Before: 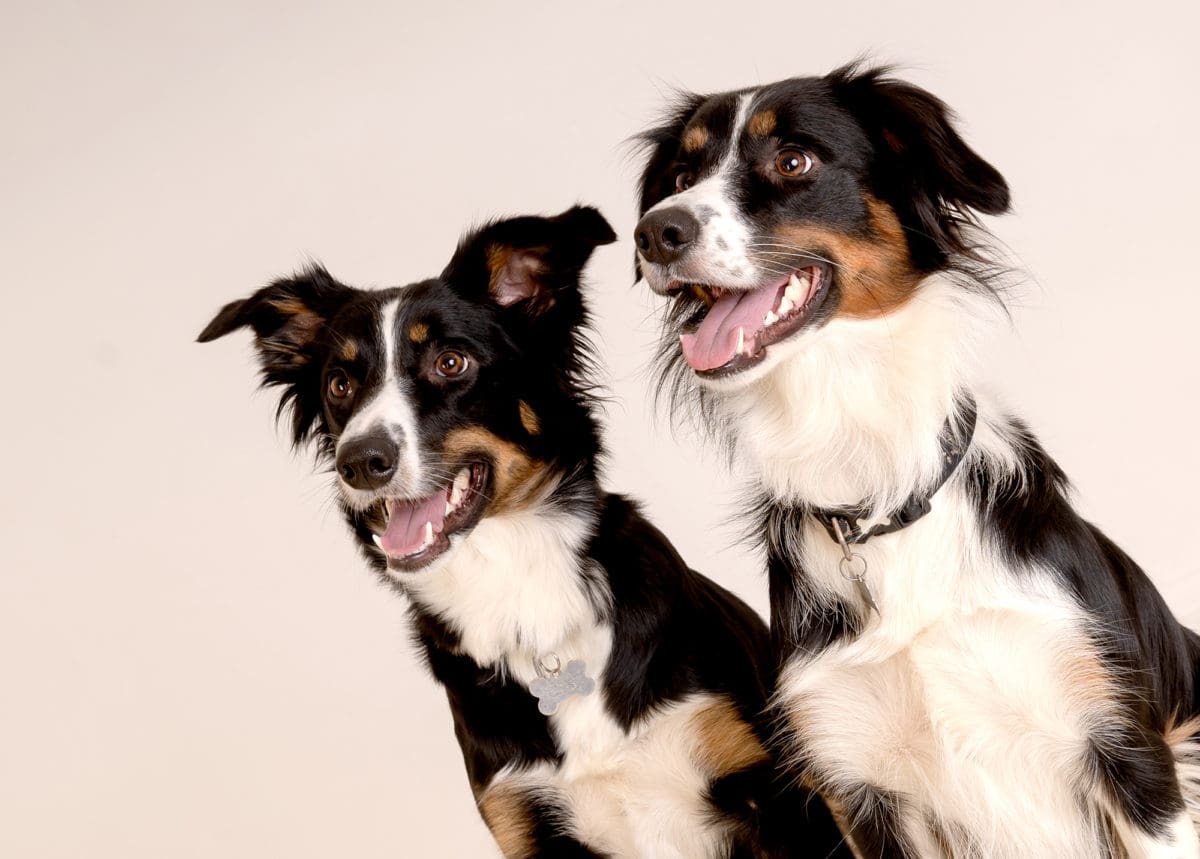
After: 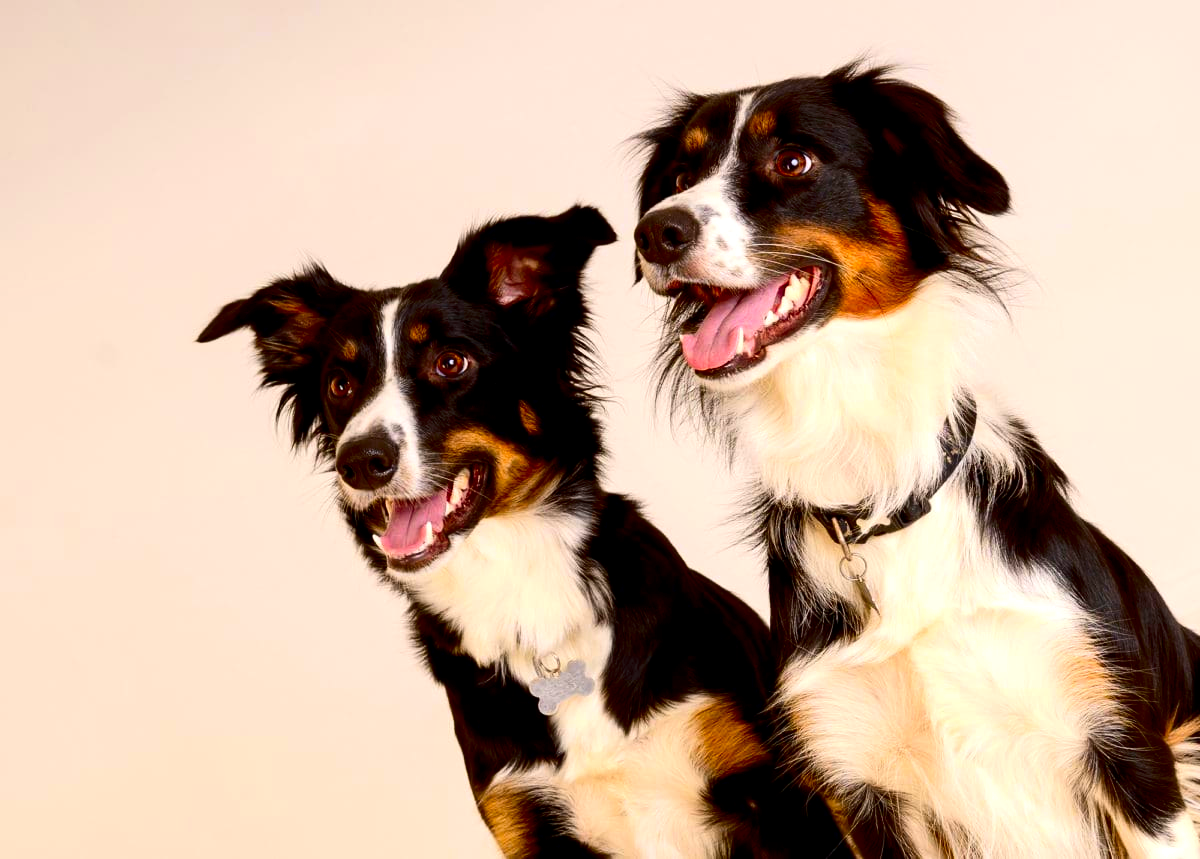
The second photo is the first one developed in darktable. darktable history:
white balance: emerald 1
contrast brightness saturation: contrast 0.21, brightness -0.11, saturation 0.21
local contrast: highlights 100%, shadows 100%, detail 120%, midtone range 0.2
color contrast: green-magenta contrast 1.55, blue-yellow contrast 1.83
